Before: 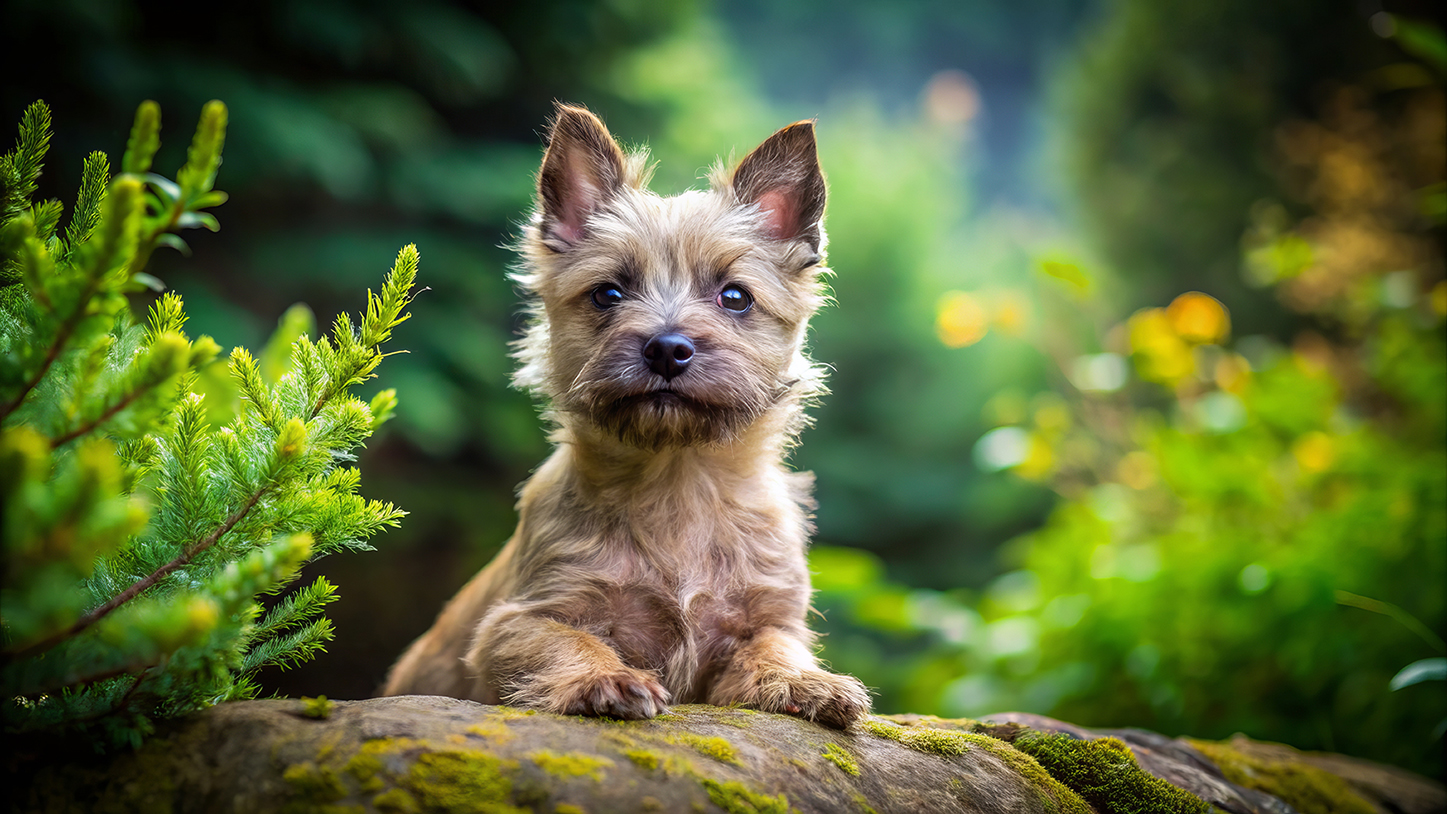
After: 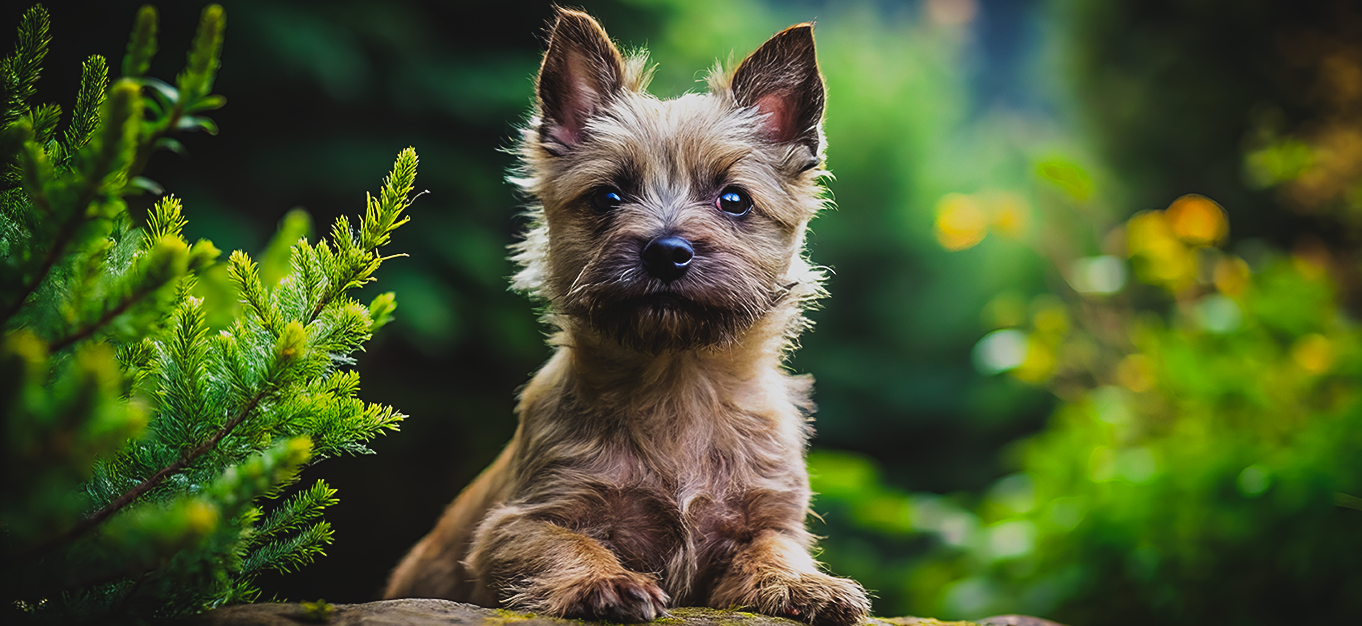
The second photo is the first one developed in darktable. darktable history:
sharpen: on, module defaults
crop and rotate: angle 0.064°, top 11.9%, right 5.621%, bottom 10.948%
exposure: exposure -1.437 EV, compensate exposure bias true, compensate highlight preservation false
tone equalizer: -8 EV -0.406 EV, -7 EV -0.396 EV, -6 EV -0.369 EV, -5 EV -0.205 EV, -3 EV 0.23 EV, -2 EV 0.336 EV, -1 EV 0.367 EV, +0 EV 0.412 EV
tone curve: curves: ch0 [(0, 0.058) (0.198, 0.188) (0.512, 0.582) (0.625, 0.754) (0.81, 0.934) (1, 1)], preserve colors none
